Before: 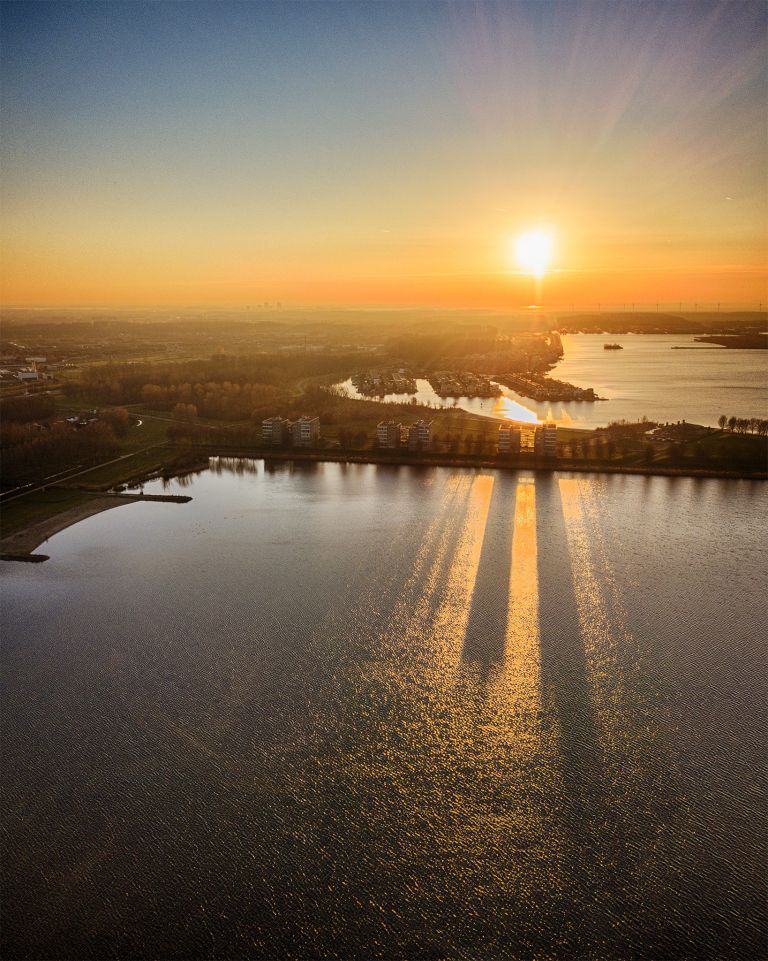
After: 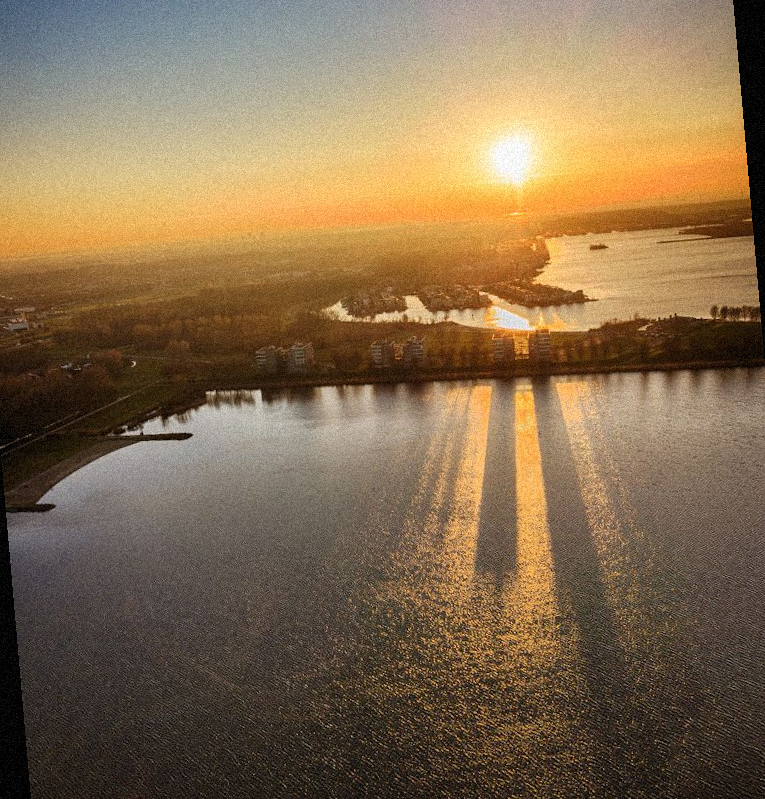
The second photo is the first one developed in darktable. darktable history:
rotate and perspective: rotation -5°, crop left 0.05, crop right 0.952, crop top 0.11, crop bottom 0.89
grain: coarseness 9.38 ISO, strength 34.99%, mid-tones bias 0%
